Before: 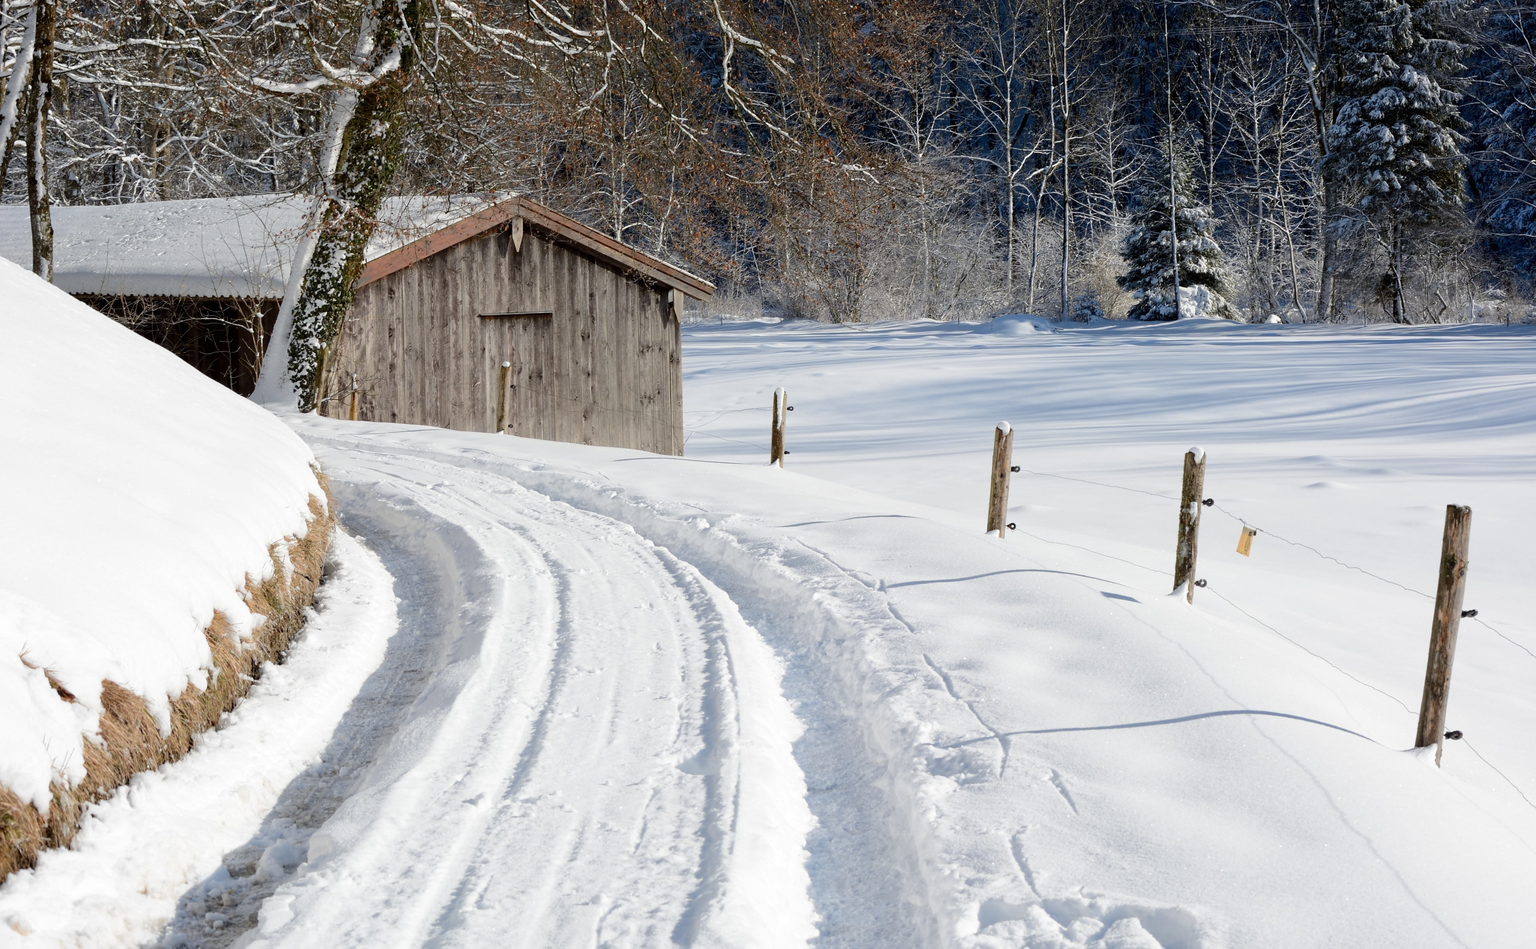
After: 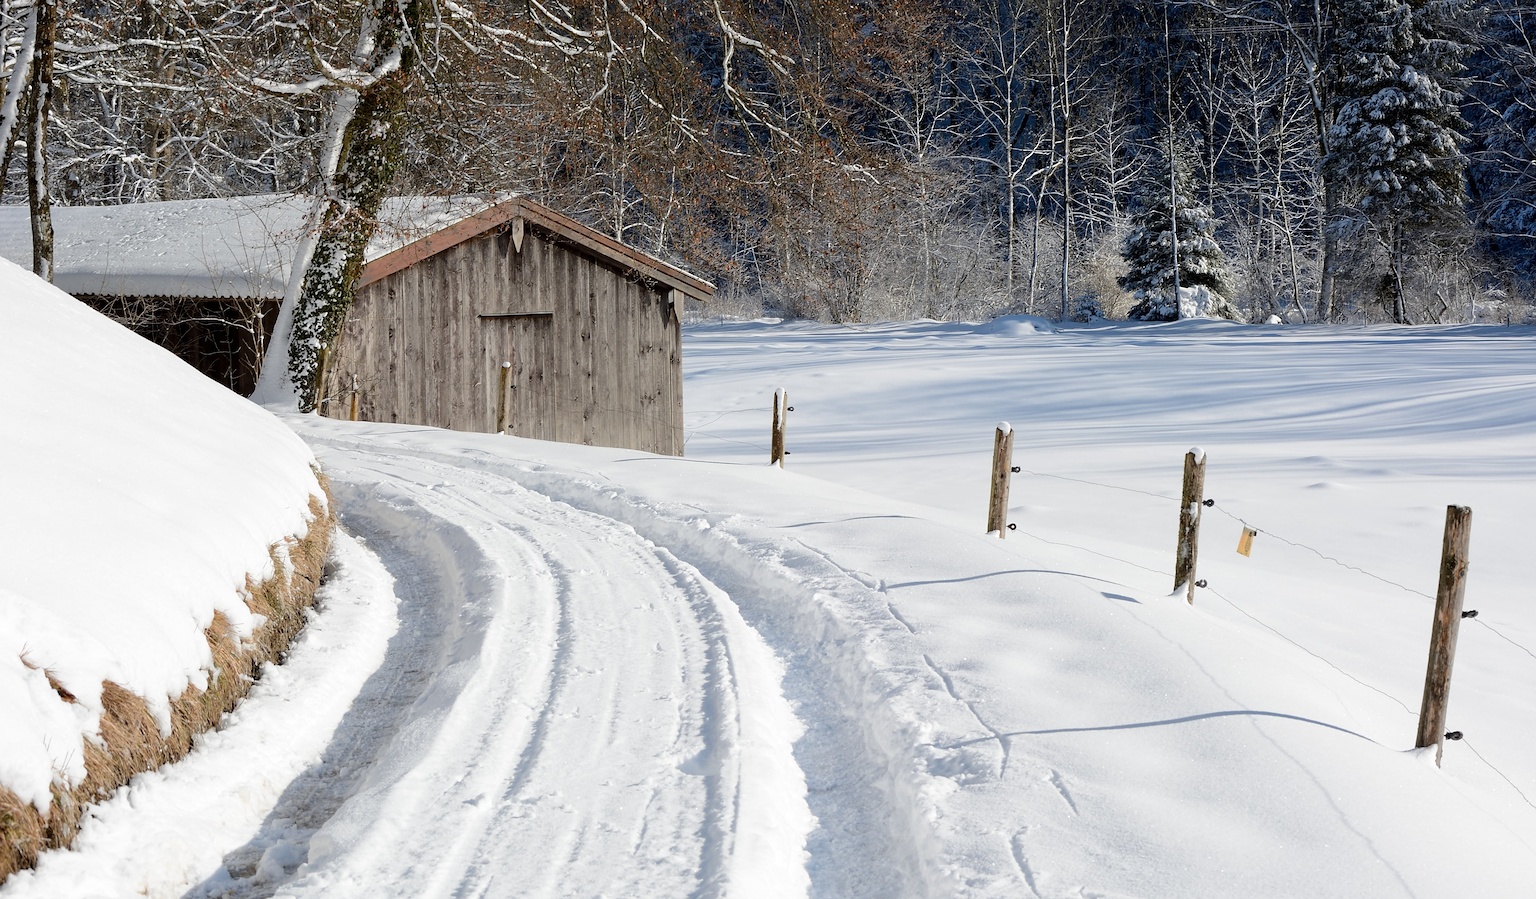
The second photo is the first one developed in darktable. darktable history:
sharpen: amount 0.495
crop and rotate: top 0.007%, bottom 5.236%
